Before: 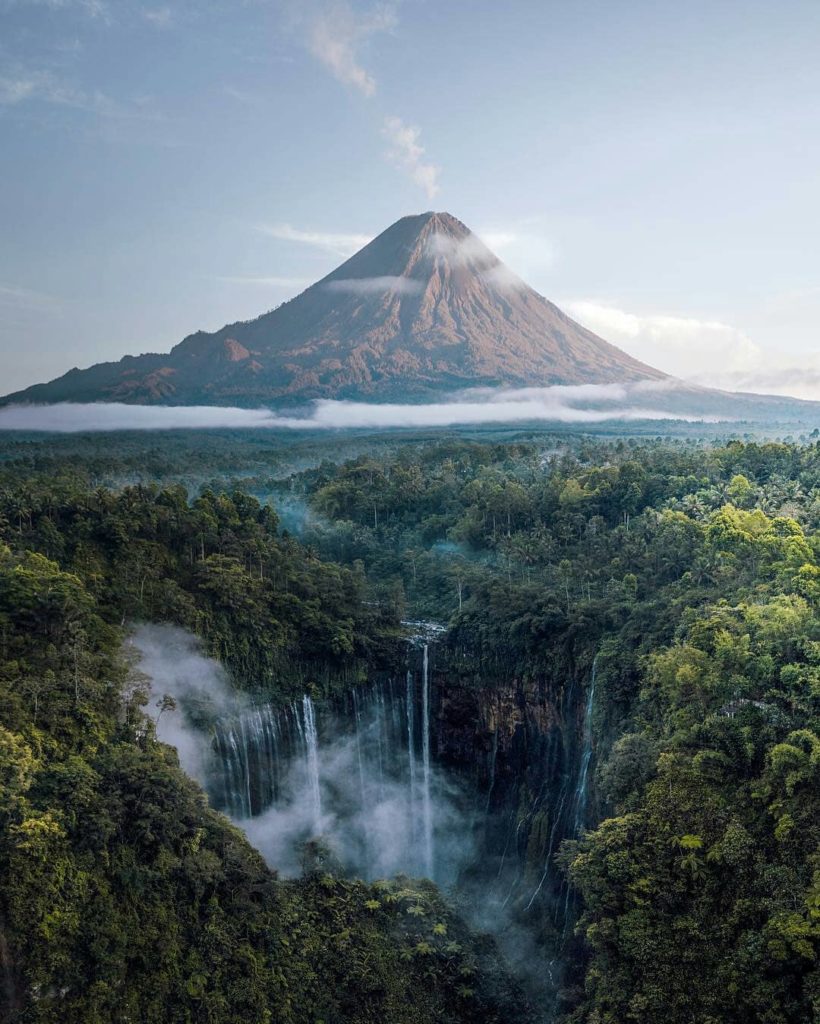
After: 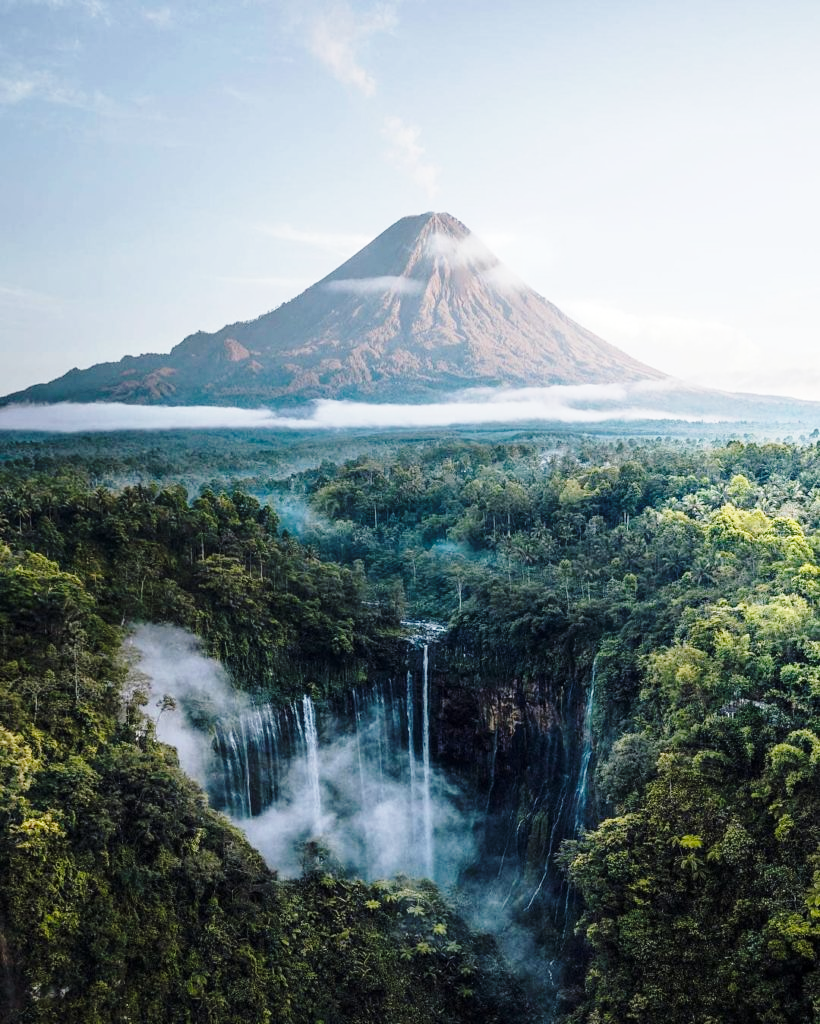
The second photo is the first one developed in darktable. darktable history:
base curve: curves: ch0 [(0, 0) (0.028, 0.03) (0.121, 0.232) (0.46, 0.748) (0.859, 0.968) (1, 1)], preserve colors none
contrast brightness saturation: saturation -0.066
